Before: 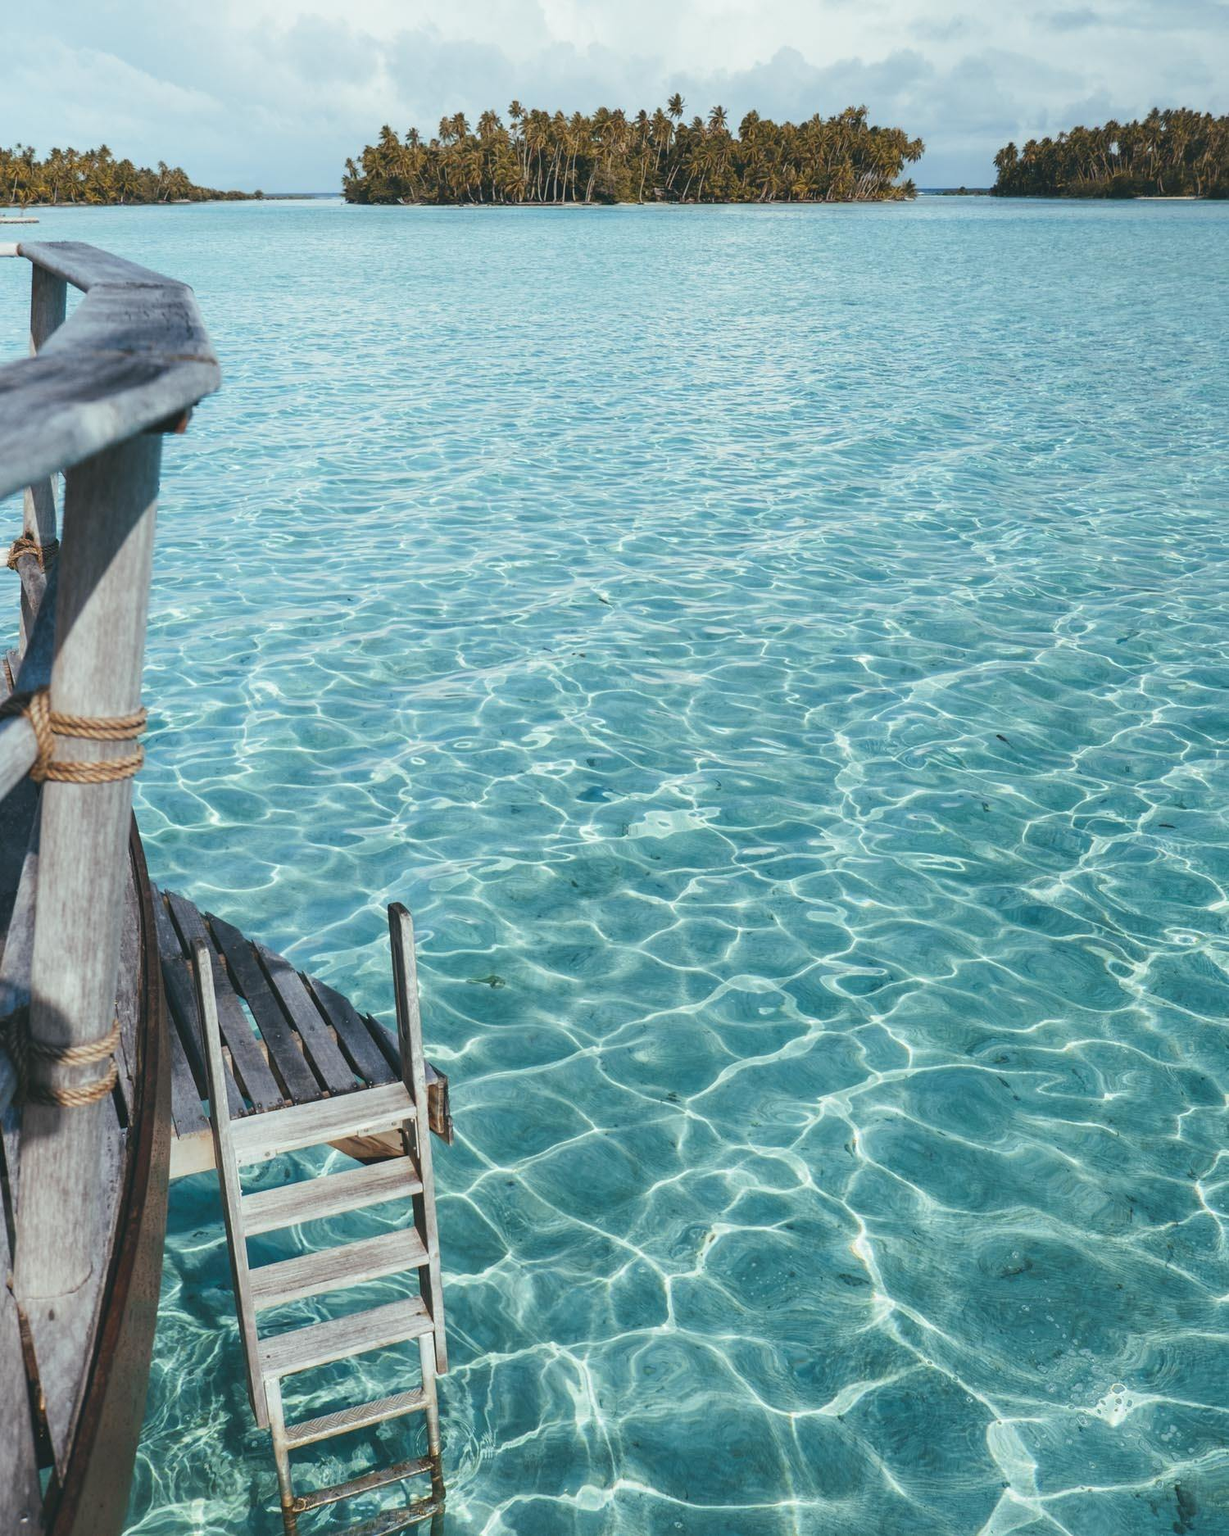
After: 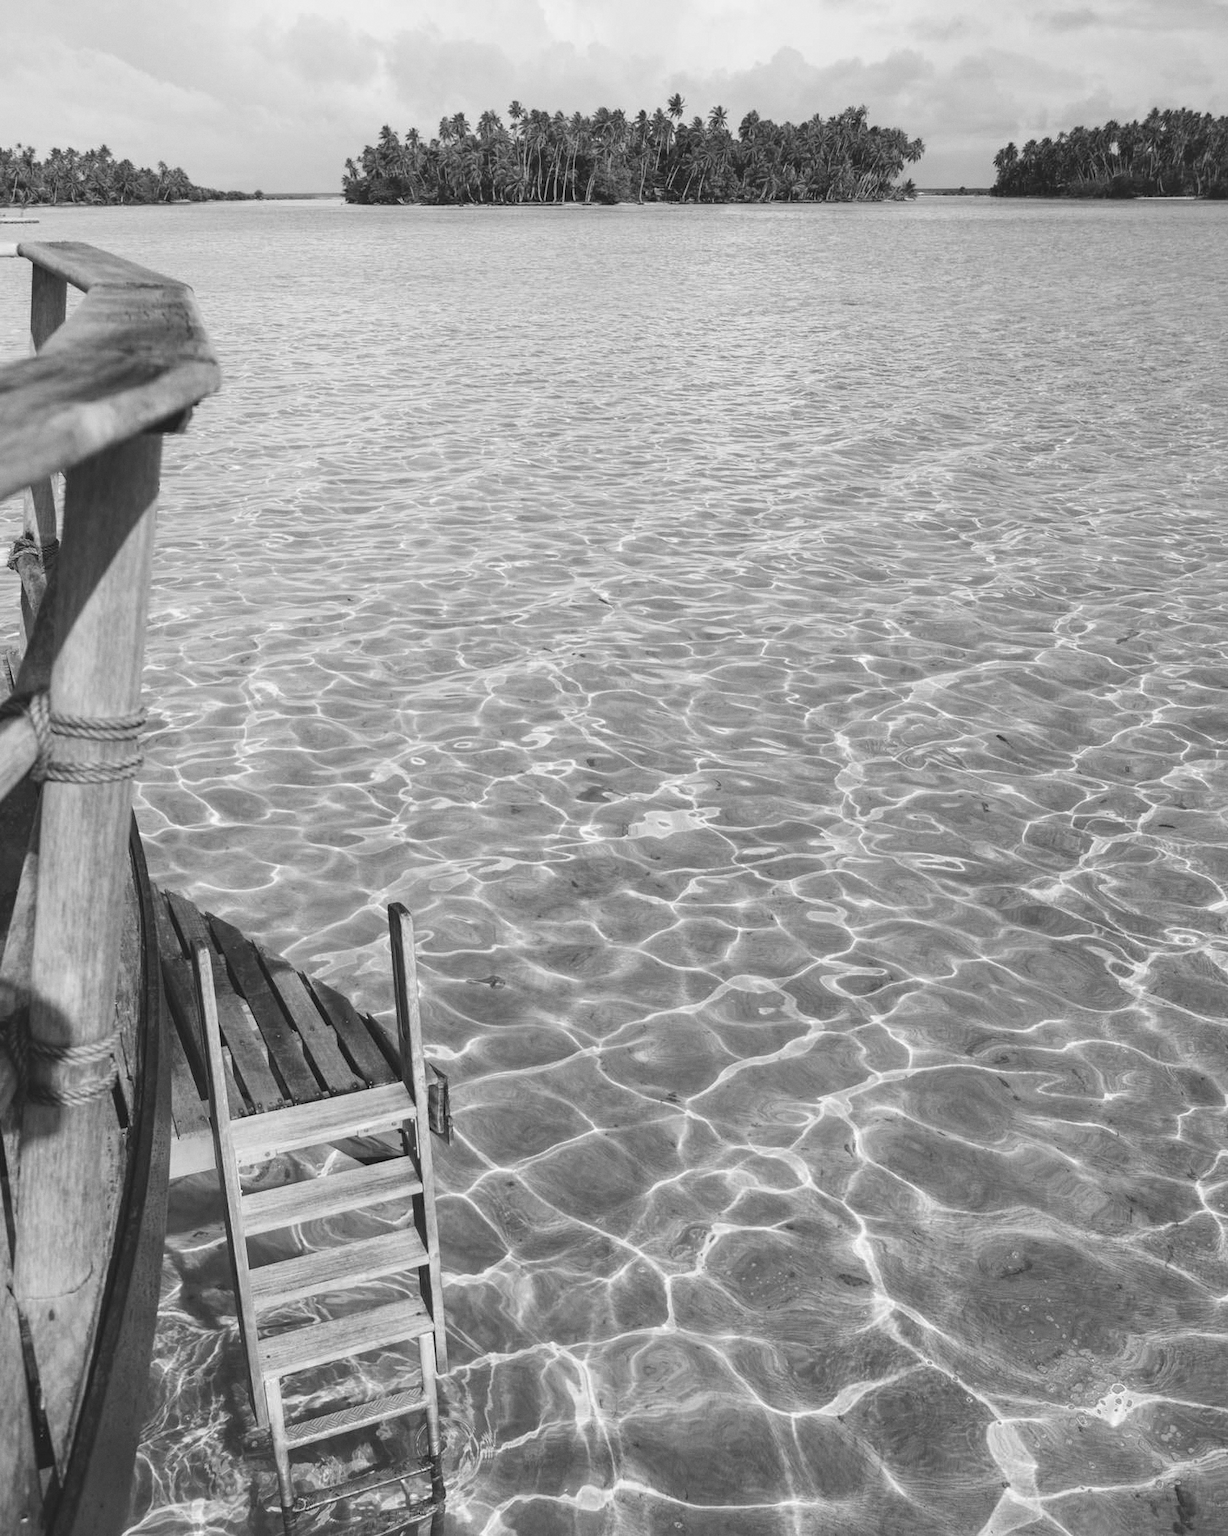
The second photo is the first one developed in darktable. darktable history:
monochrome: on, module defaults
grain: coarseness 0.09 ISO, strength 10%
